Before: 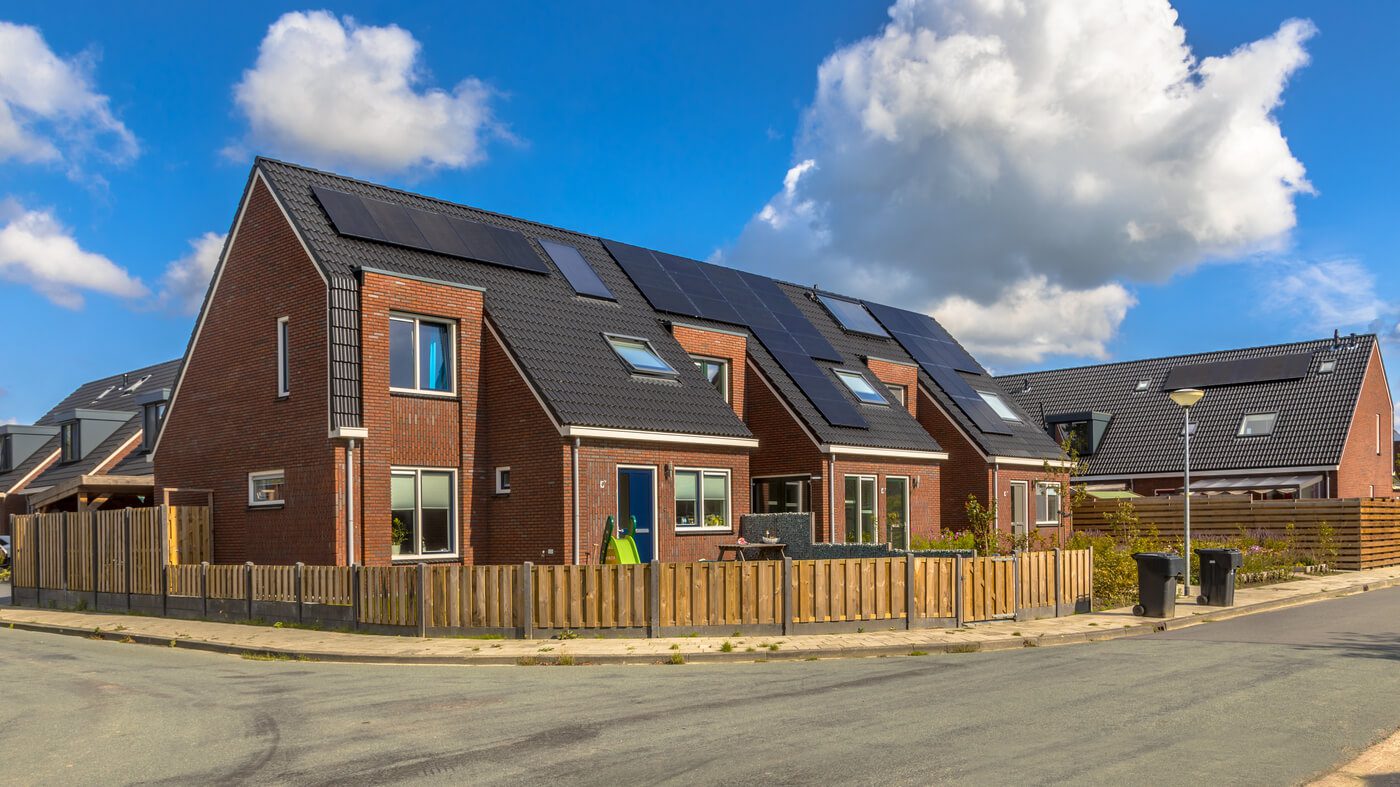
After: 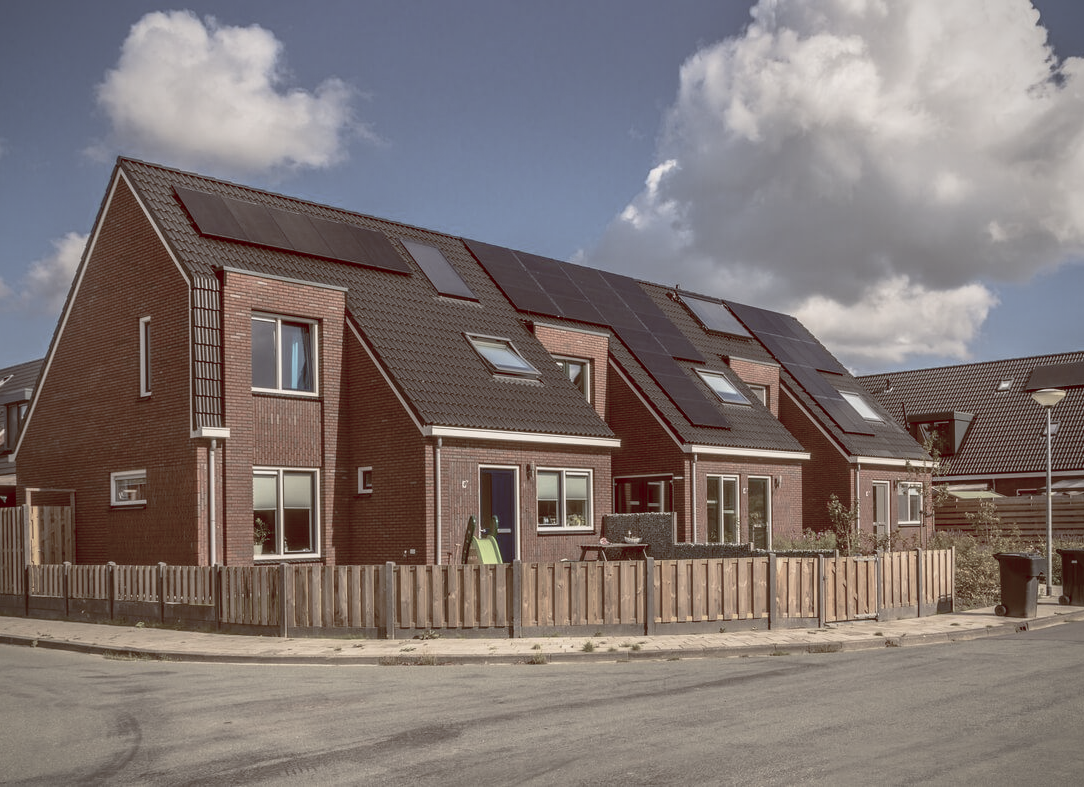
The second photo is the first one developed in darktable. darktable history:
crop: left 9.88%, right 12.664%
color balance rgb: shadows lift › luminance 1%, shadows lift › chroma 0.2%, shadows lift › hue 20°, power › luminance 1%, power › chroma 0.4%, power › hue 34°, highlights gain › luminance 0.8%, highlights gain › chroma 0.4%, highlights gain › hue 44°, global offset › chroma 0.4%, global offset › hue 34°, white fulcrum 0.08 EV, linear chroma grading › shadows -7%, linear chroma grading › highlights -7%, linear chroma grading › global chroma -10%, linear chroma grading › mid-tones -8%, perceptual saturation grading › global saturation -28%, perceptual saturation grading › highlights -20%, perceptual saturation grading › mid-tones -24%, perceptual saturation grading › shadows -24%, perceptual brilliance grading › global brilliance -1%, perceptual brilliance grading › highlights -1%, perceptual brilliance grading › mid-tones -1%, perceptual brilliance grading › shadows -1%, global vibrance -17%, contrast -6%
vignetting: saturation 0, unbound false
